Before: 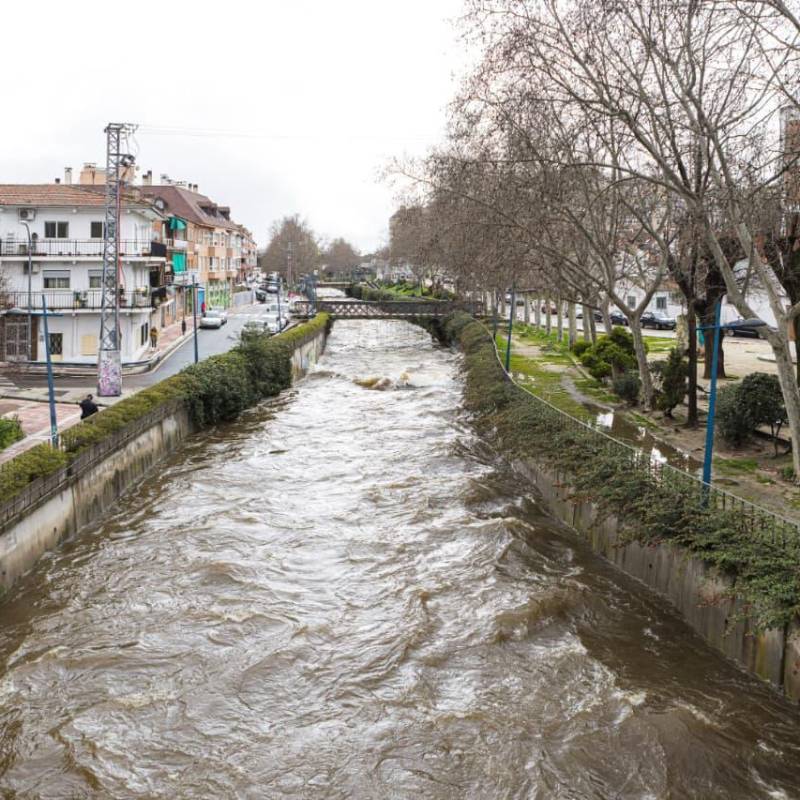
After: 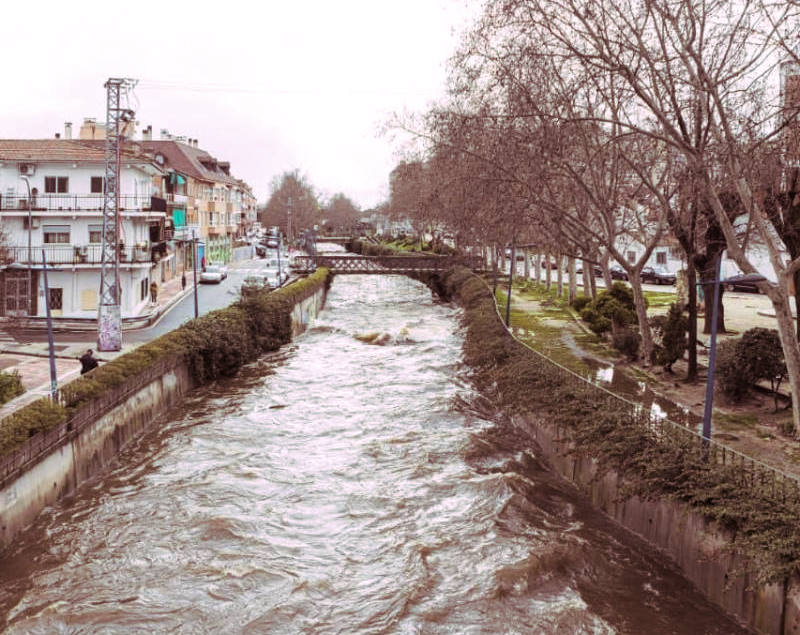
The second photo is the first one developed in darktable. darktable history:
crop and rotate: top 5.667%, bottom 14.937%
split-toning: highlights › hue 298.8°, highlights › saturation 0.73, compress 41.76%
